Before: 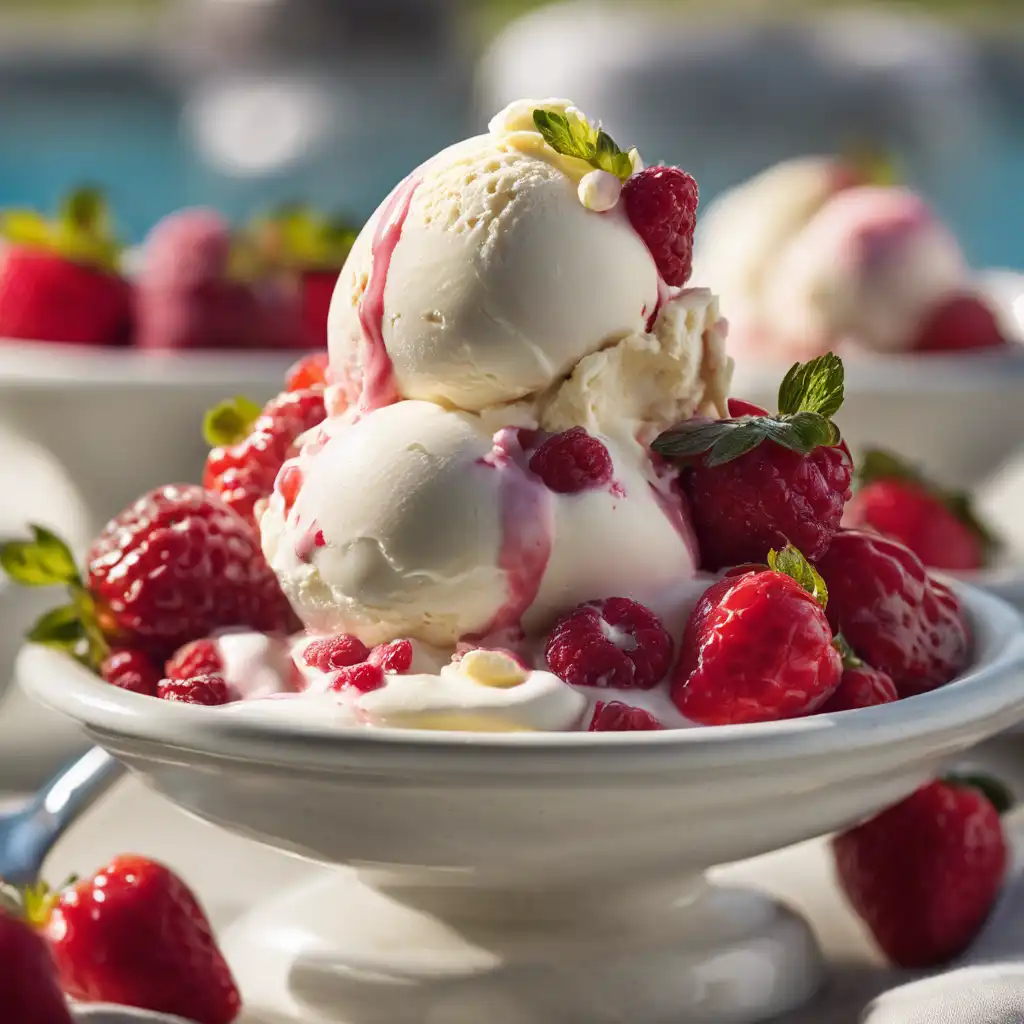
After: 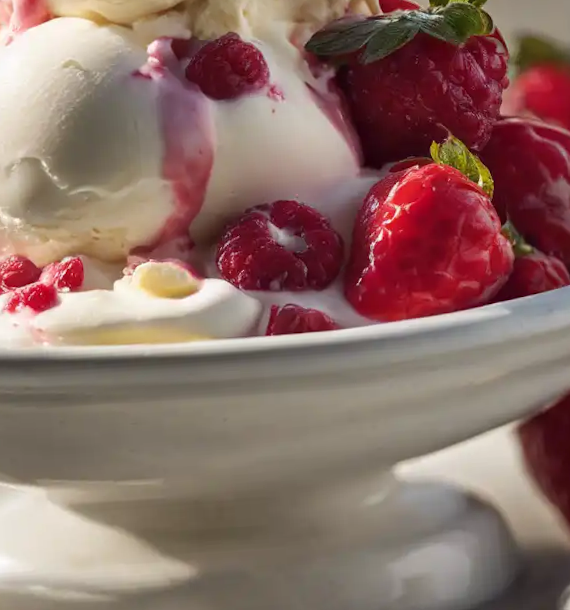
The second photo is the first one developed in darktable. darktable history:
rotate and perspective: rotation -4.2°, shear 0.006, automatic cropping off
crop: left 34.479%, top 38.822%, right 13.718%, bottom 5.172%
